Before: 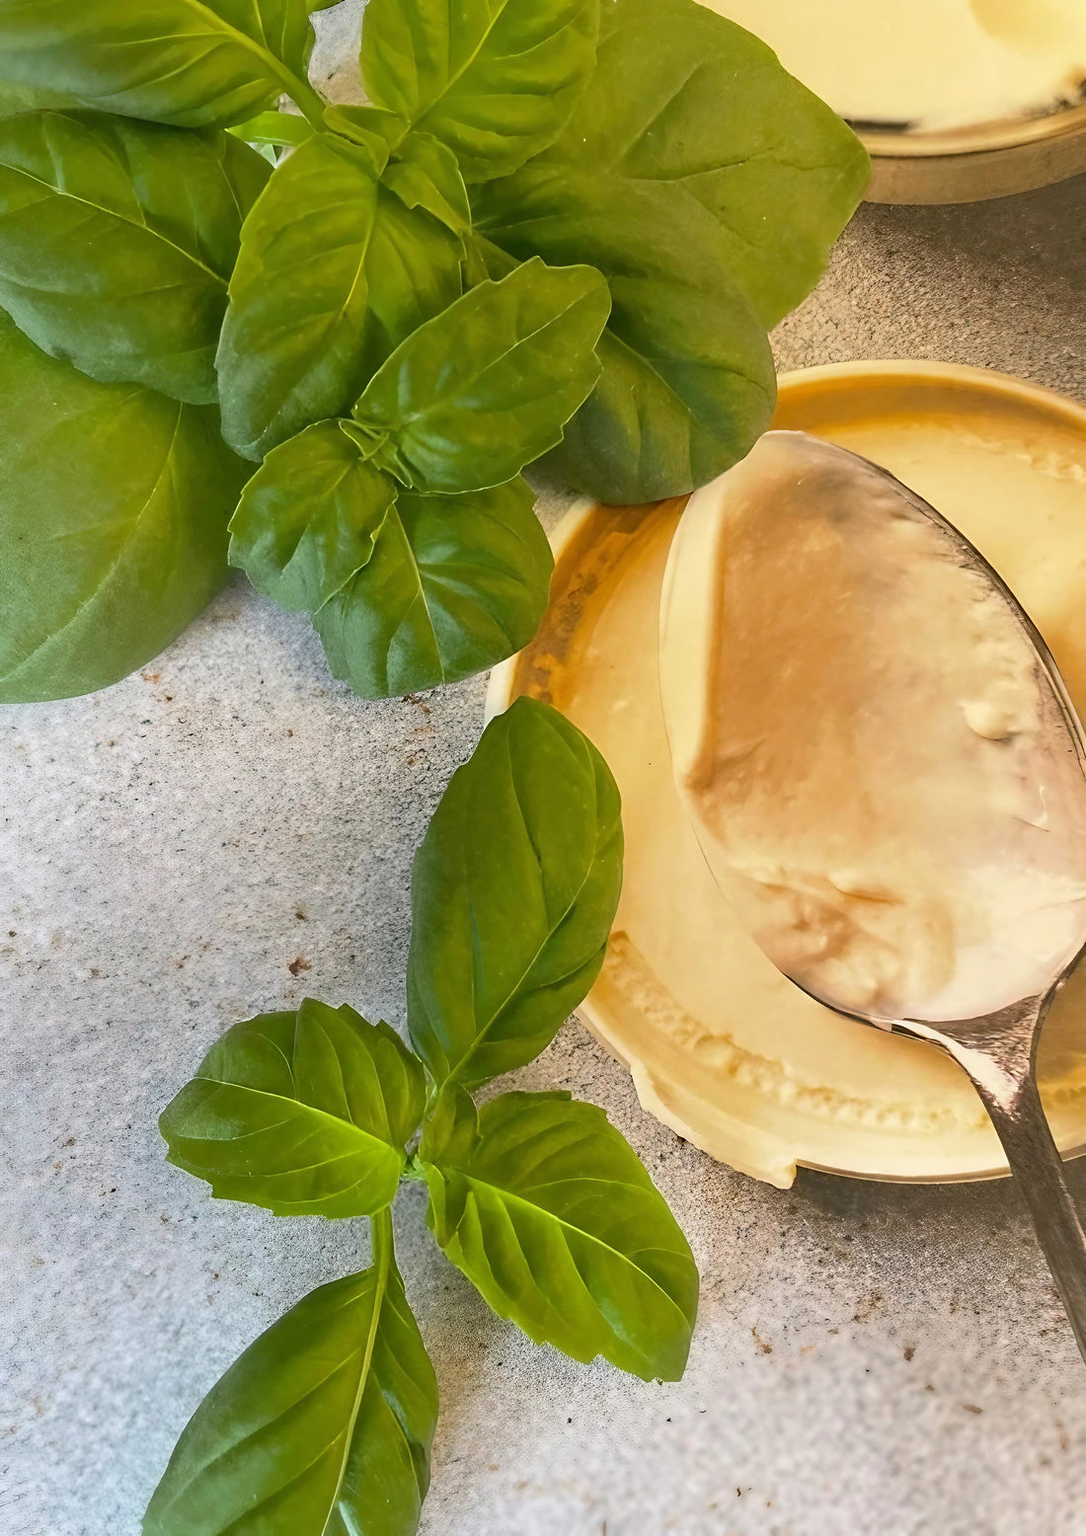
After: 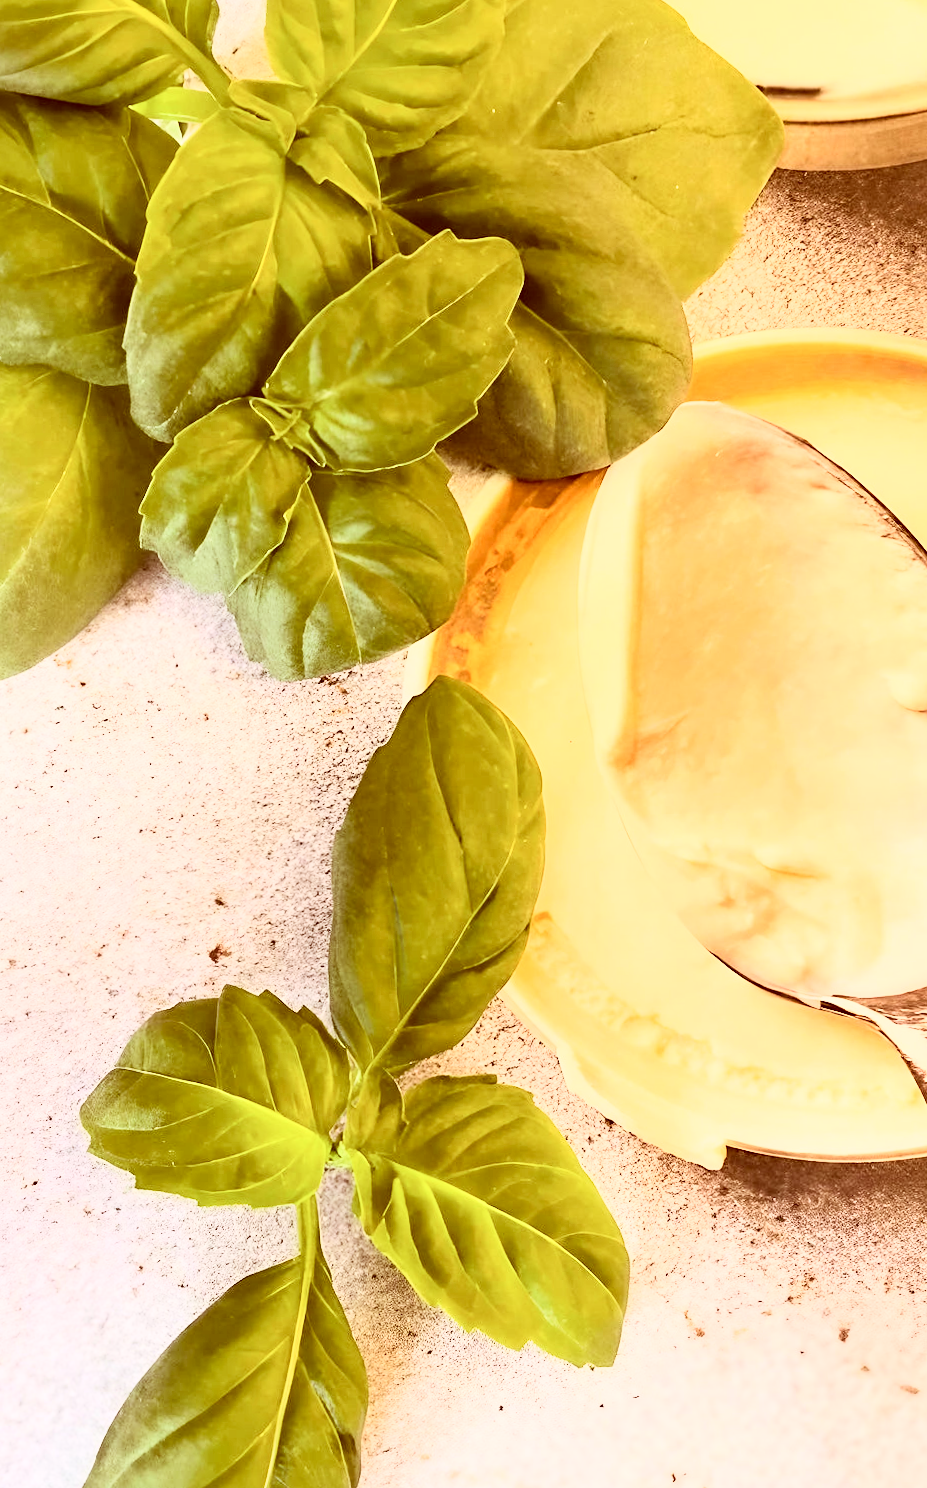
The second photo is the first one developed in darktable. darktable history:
rgb curve: curves: ch0 [(0, 0) (0.21, 0.15) (0.24, 0.21) (0.5, 0.75) (0.75, 0.96) (0.89, 0.99) (1, 1)]; ch1 [(0, 0.02) (0.21, 0.13) (0.25, 0.2) (0.5, 0.67) (0.75, 0.9) (0.89, 0.97) (1, 1)]; ch2 [(0, 0.02) (0.21, 0.13) (0.25, 0.2) (0.5, 0.67) (0.75, 0.9) (0.89, 0.97) (1, 1)], compensate middle gray true
color correction: highlights a* 9.03, highlights b* 8.71, shadows a* 40, shadows b* 40, saturation 0.8
crop: left 8.026%, right 7.374%
rotate and perspective: rotation -1°, crop left 0.011, crop right 0.989, crop top 0.025, crop bottom 0.975
